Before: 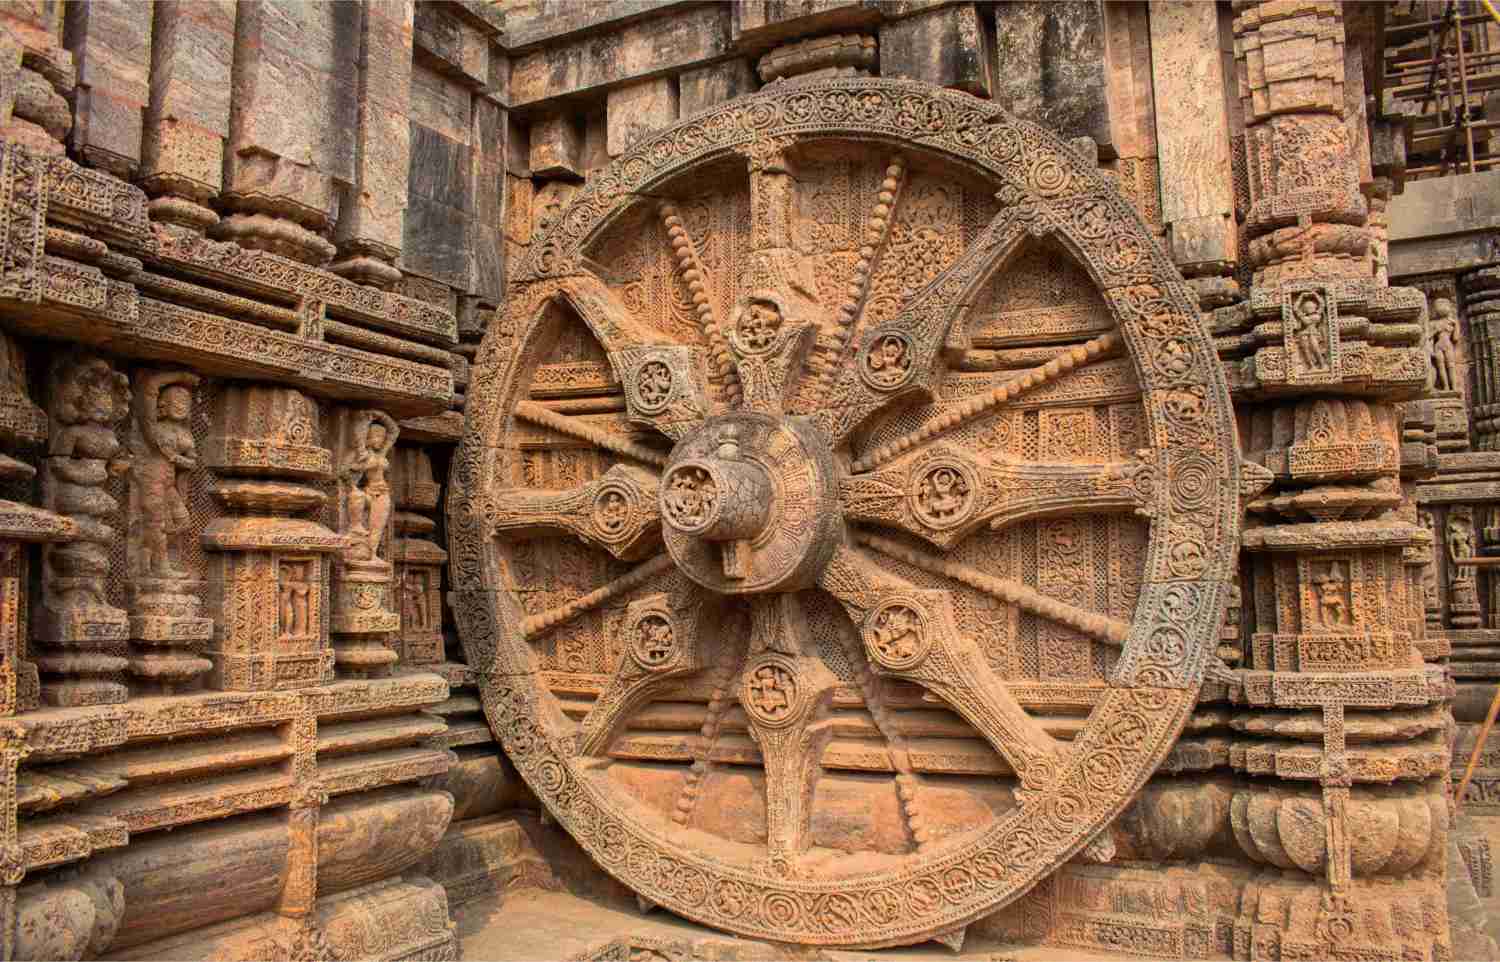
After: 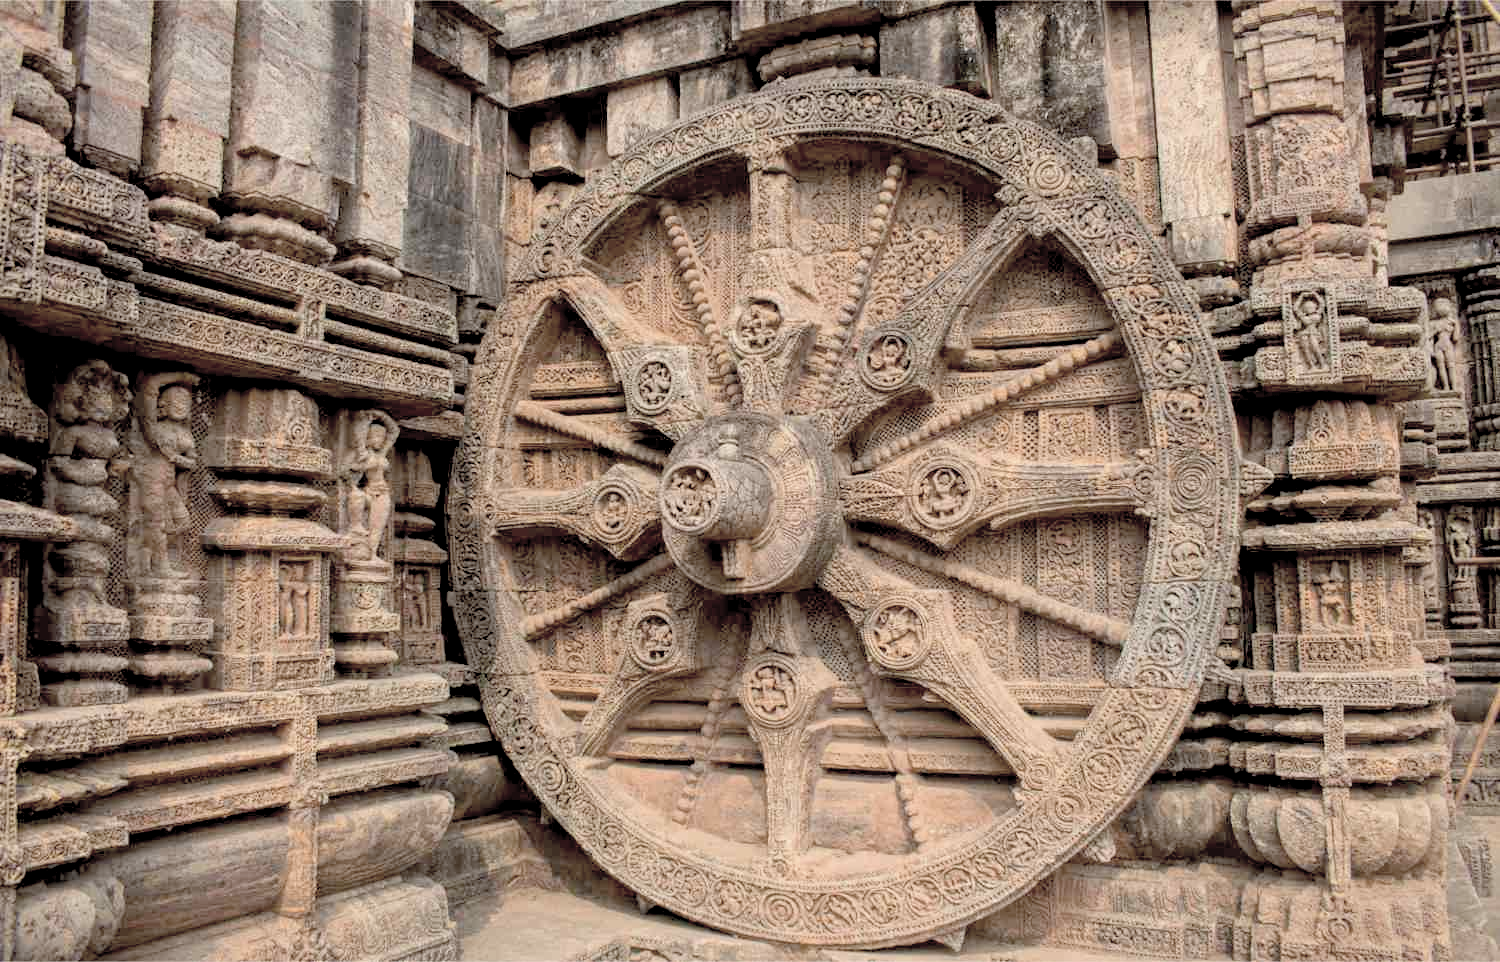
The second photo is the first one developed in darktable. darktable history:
base curve: preserve colors none
exposure: black level correction 0.016, exposure -0.009 EV, compensate highlight preservation false
contrast brightness saturation: brightness 0.18, saturation -0.5
